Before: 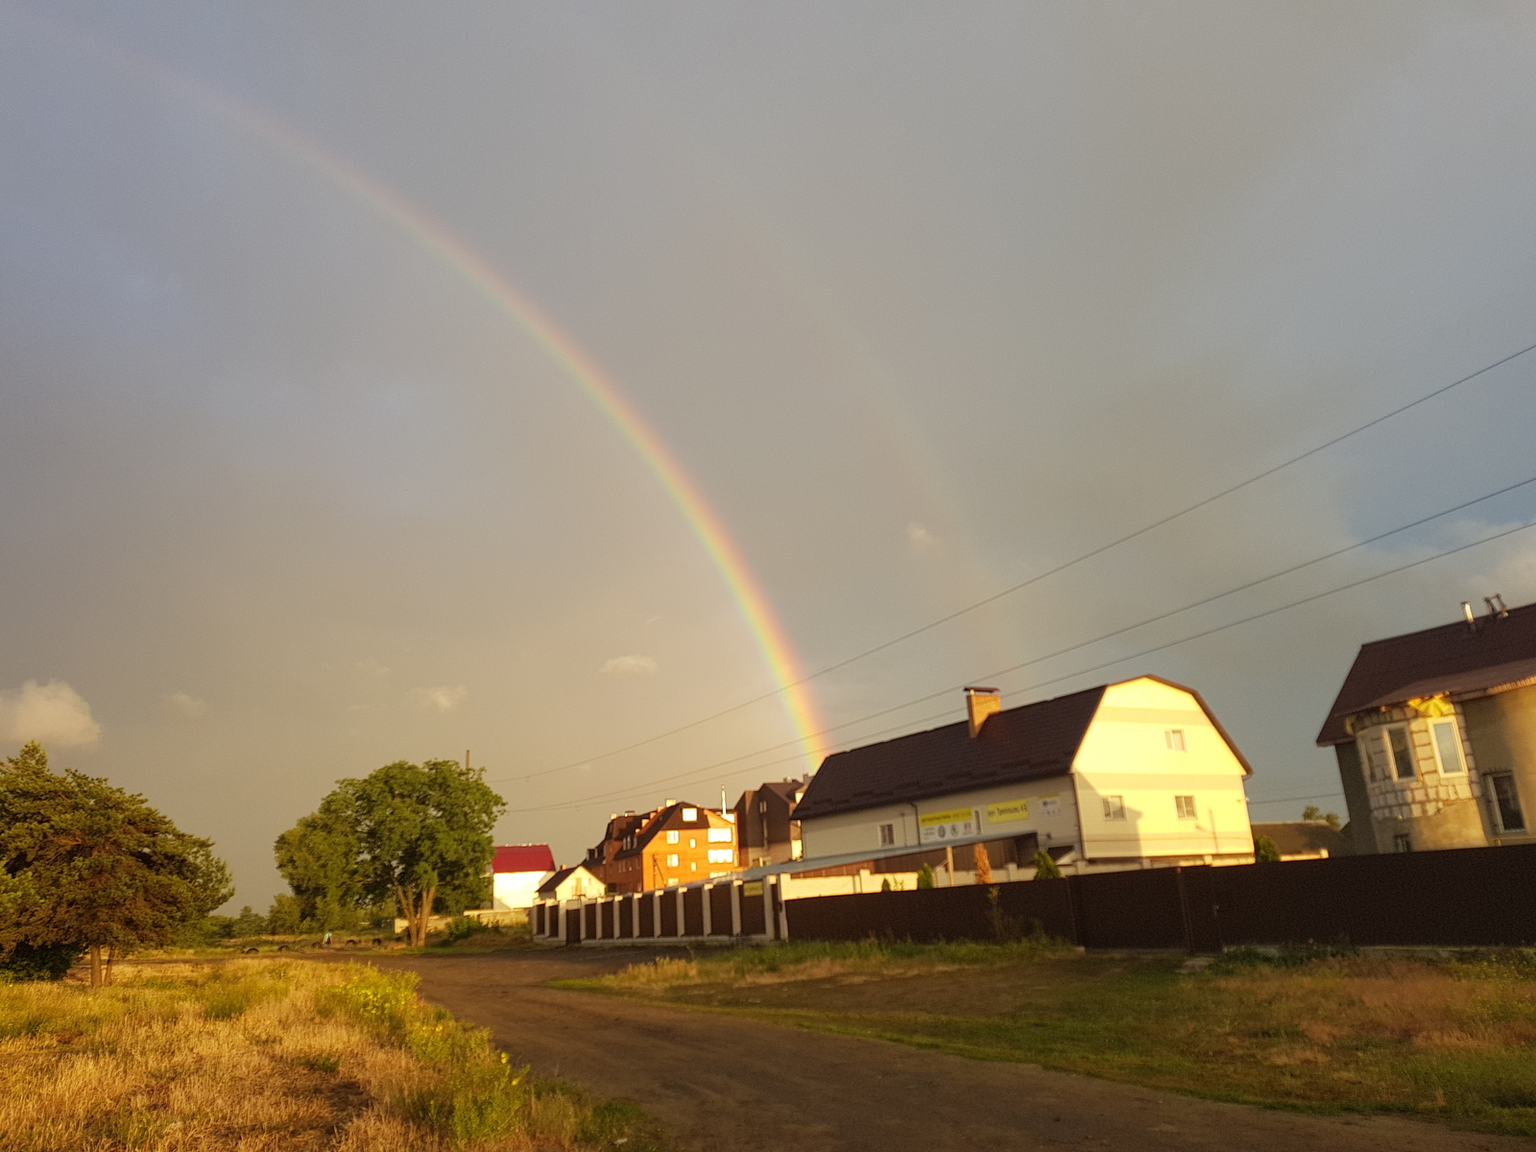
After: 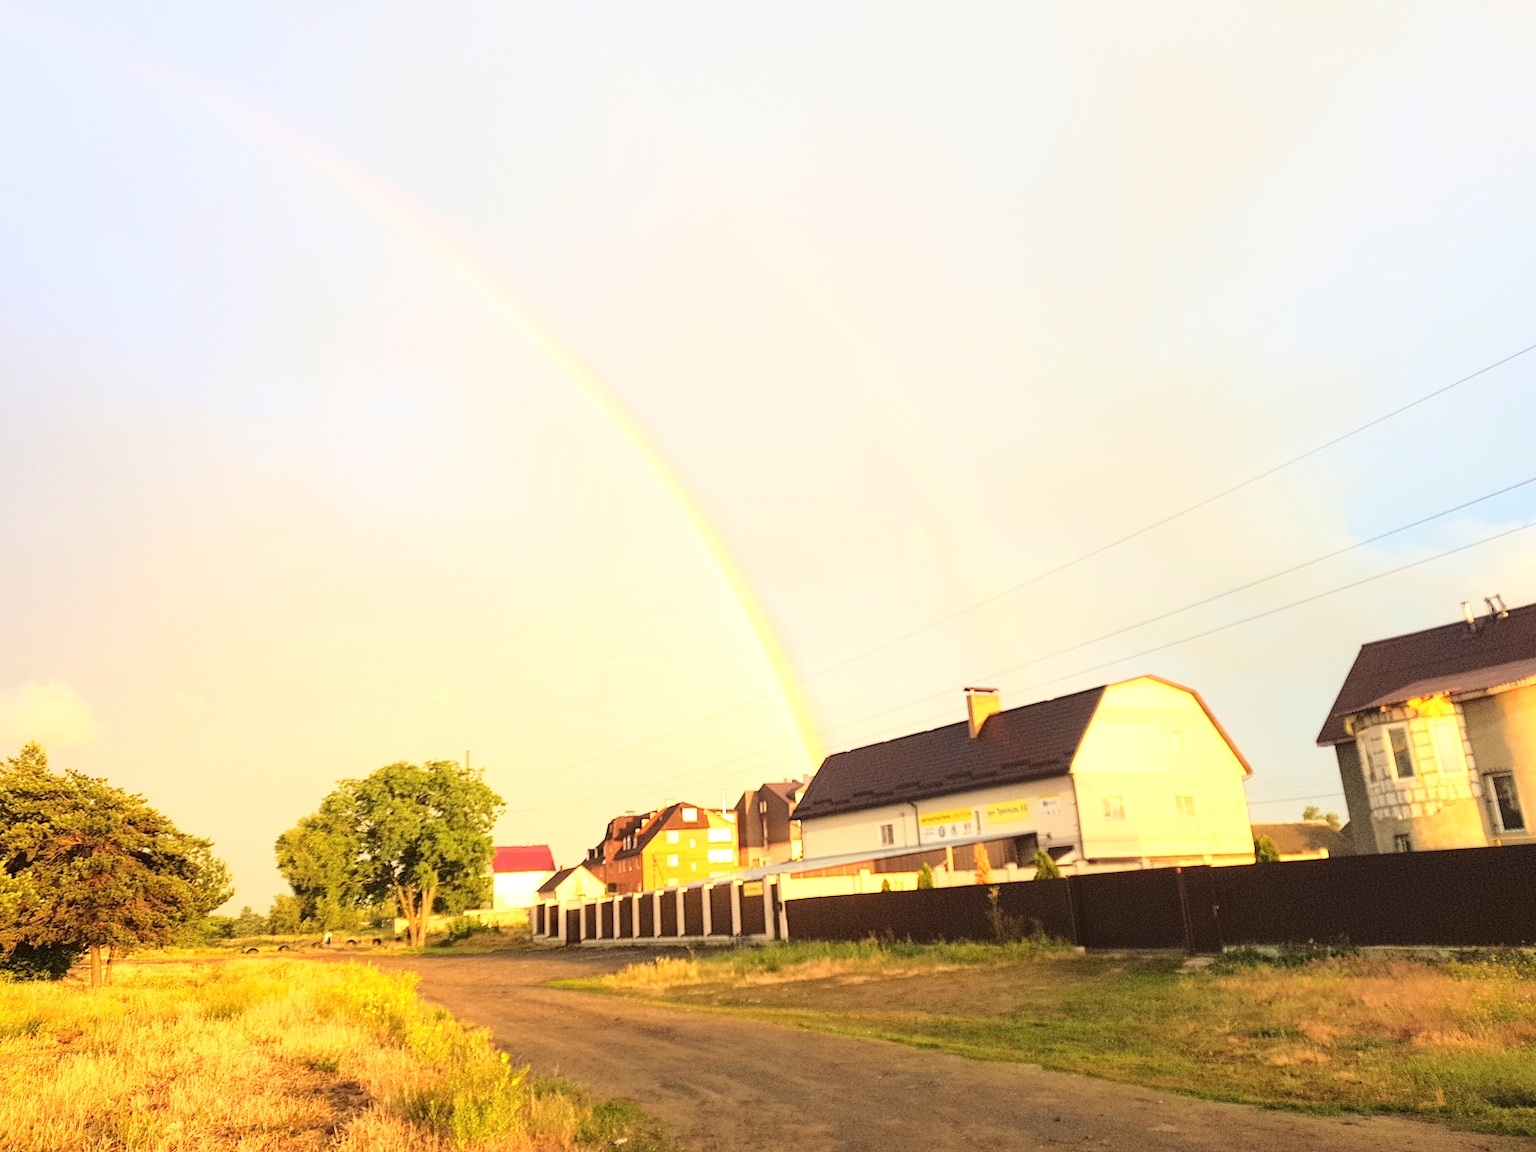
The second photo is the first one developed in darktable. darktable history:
base curve: curves: ch0 [(0, 0) (0.028, 0.03) (0.121, 0.232) (0.46, 0.748) (0.859, 0.968) (1, 1)]
exposure: black level correction 0, exposure 1.097 EV, compensate highlight preservation false
